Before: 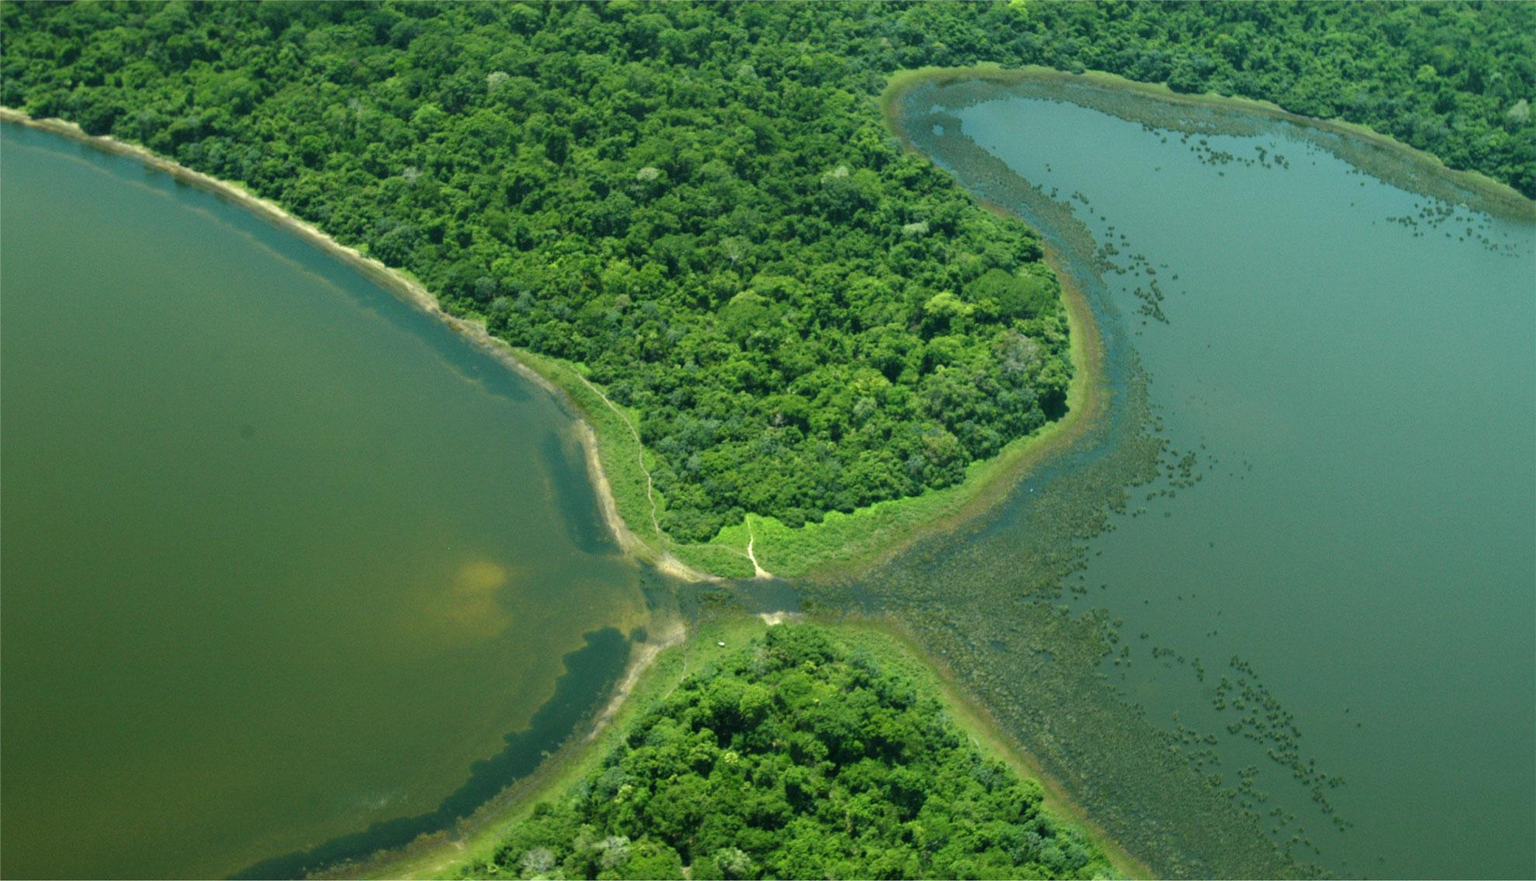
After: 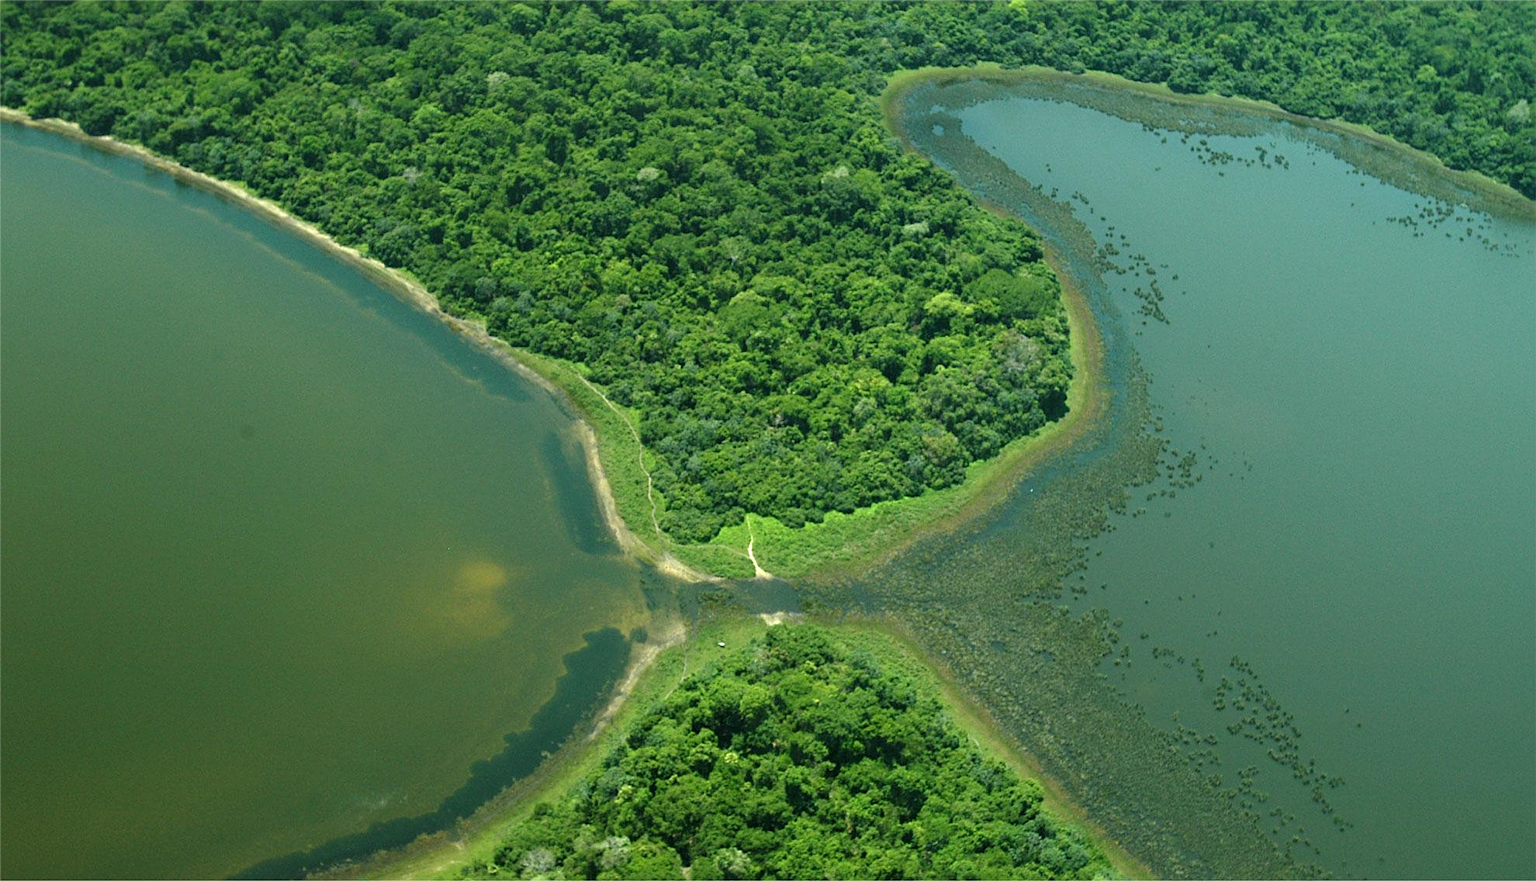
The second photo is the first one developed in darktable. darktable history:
shadows and highlights: shadows 12, white point adjustment 1.2, highlights -0.36, soften with gaussian
sharpen: on, module defaults
white balance: emerald 1
